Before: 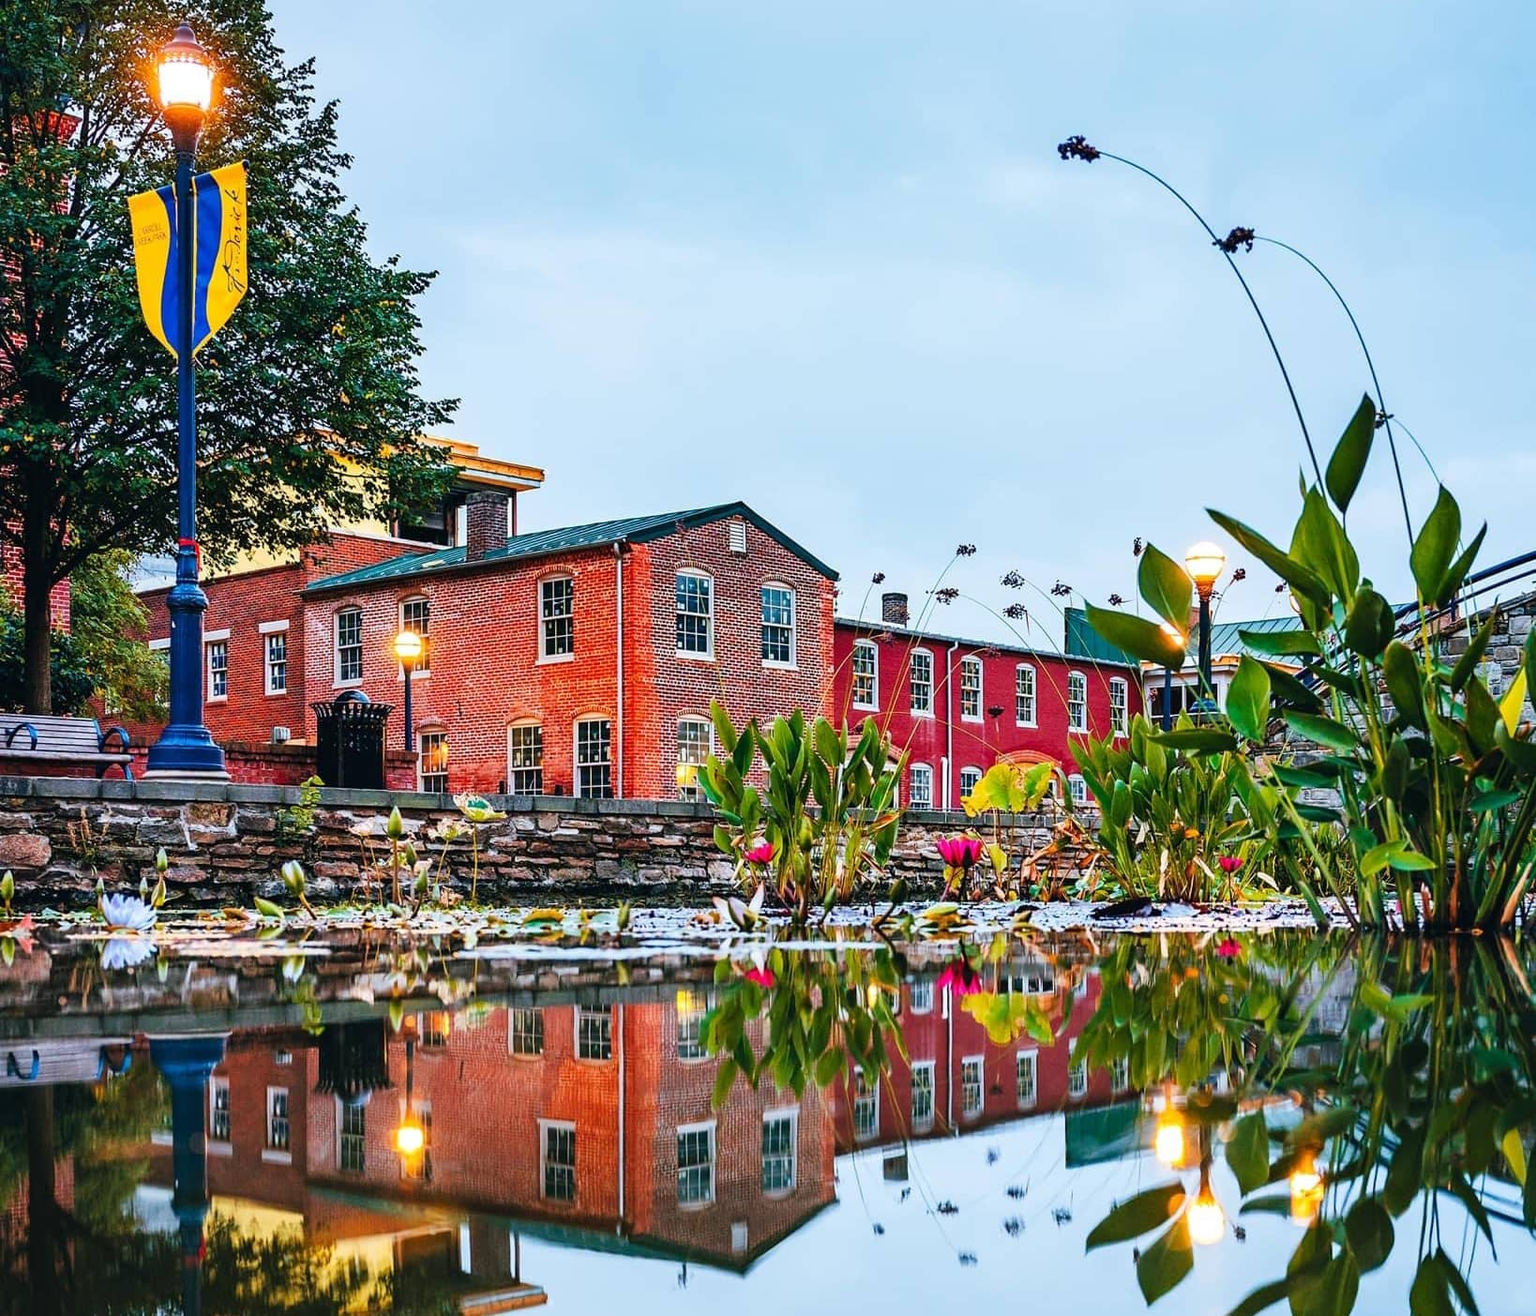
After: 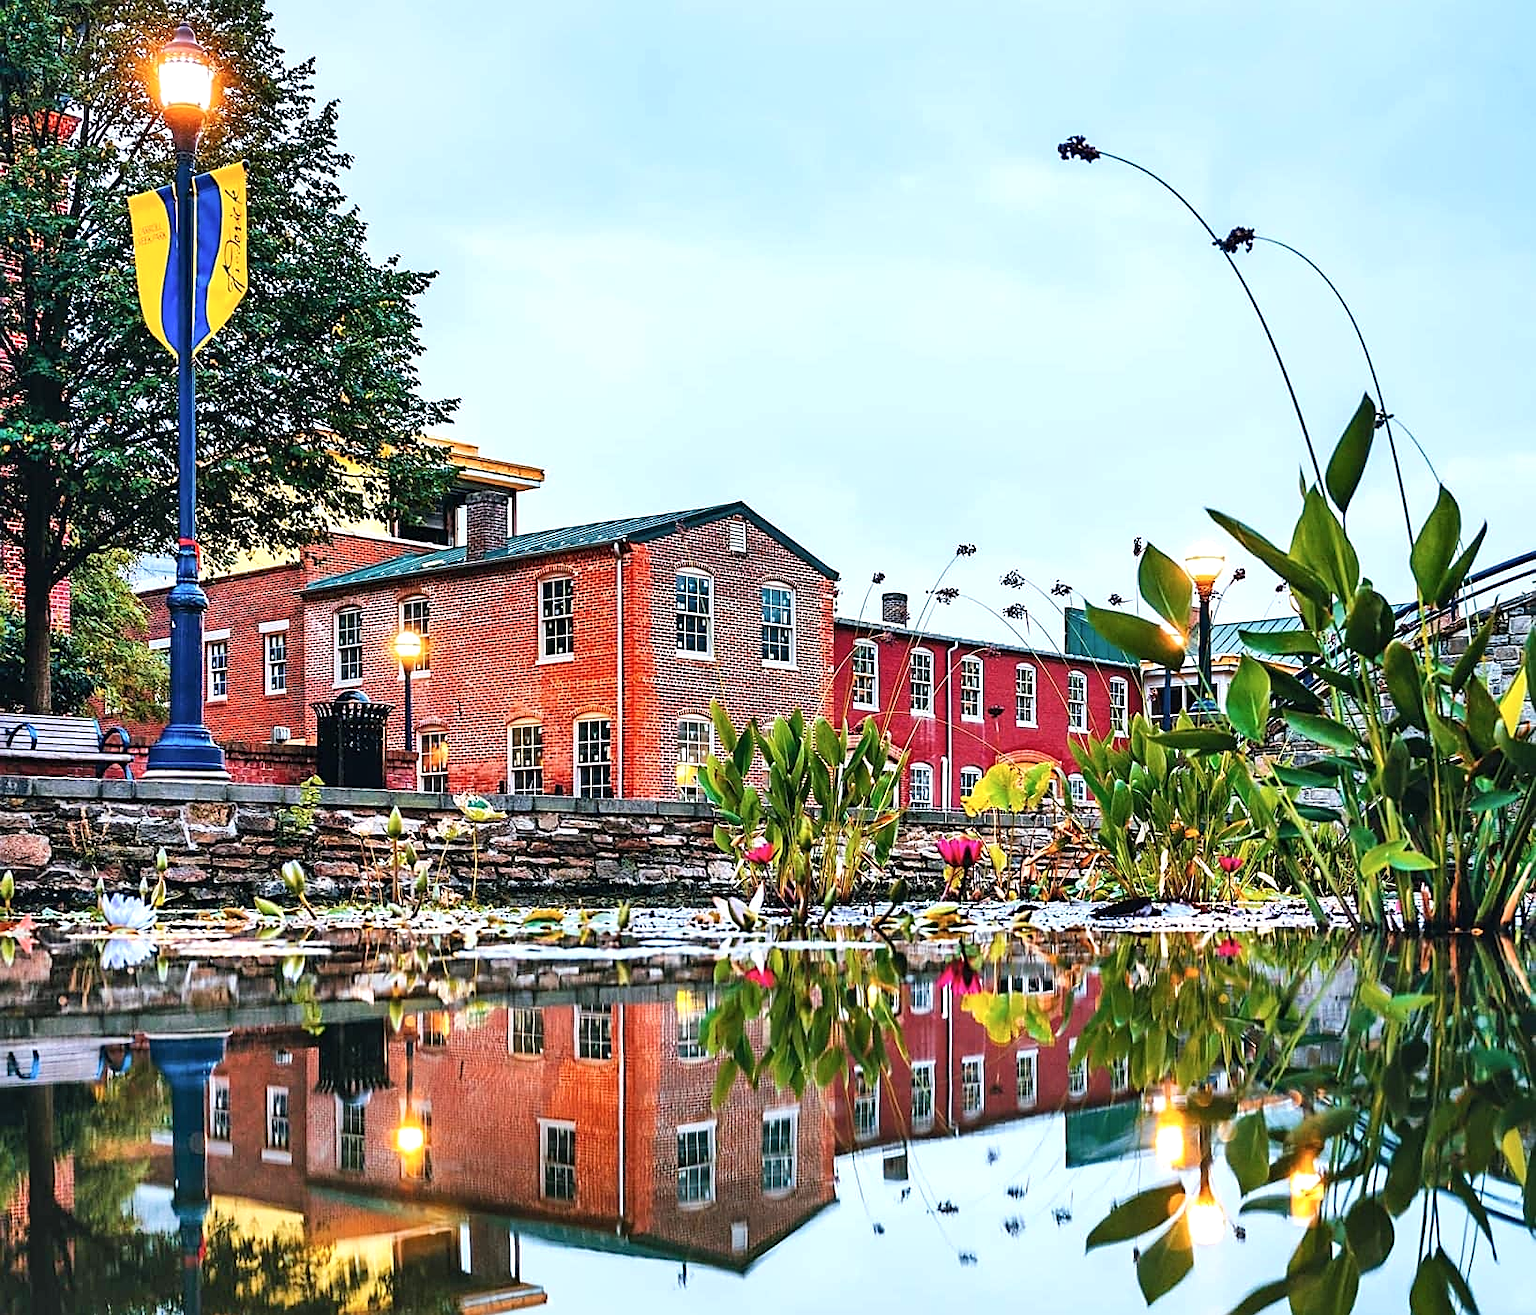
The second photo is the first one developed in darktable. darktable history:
shadows and highlights: radius 110.86, shadows 51.09, white point adjustment 9.16, highlights -4.17, highlights color adjustment 32.2%, soften with gaussian
sharpen: on, module defaults
